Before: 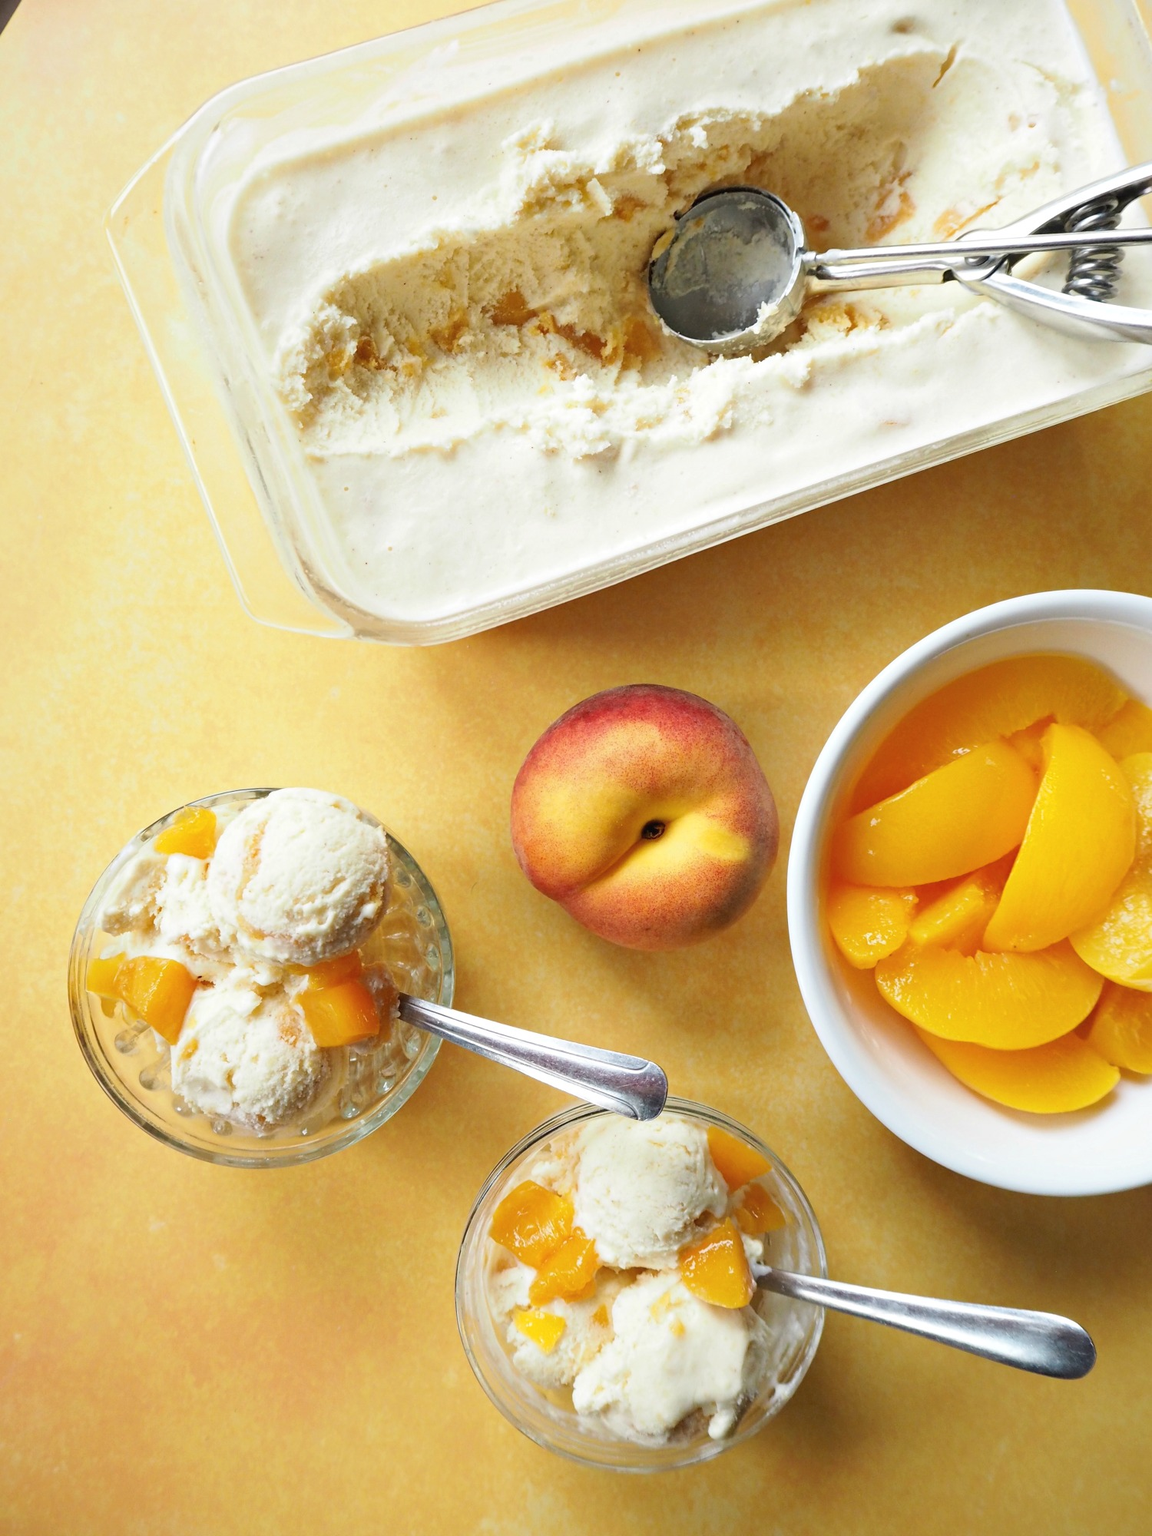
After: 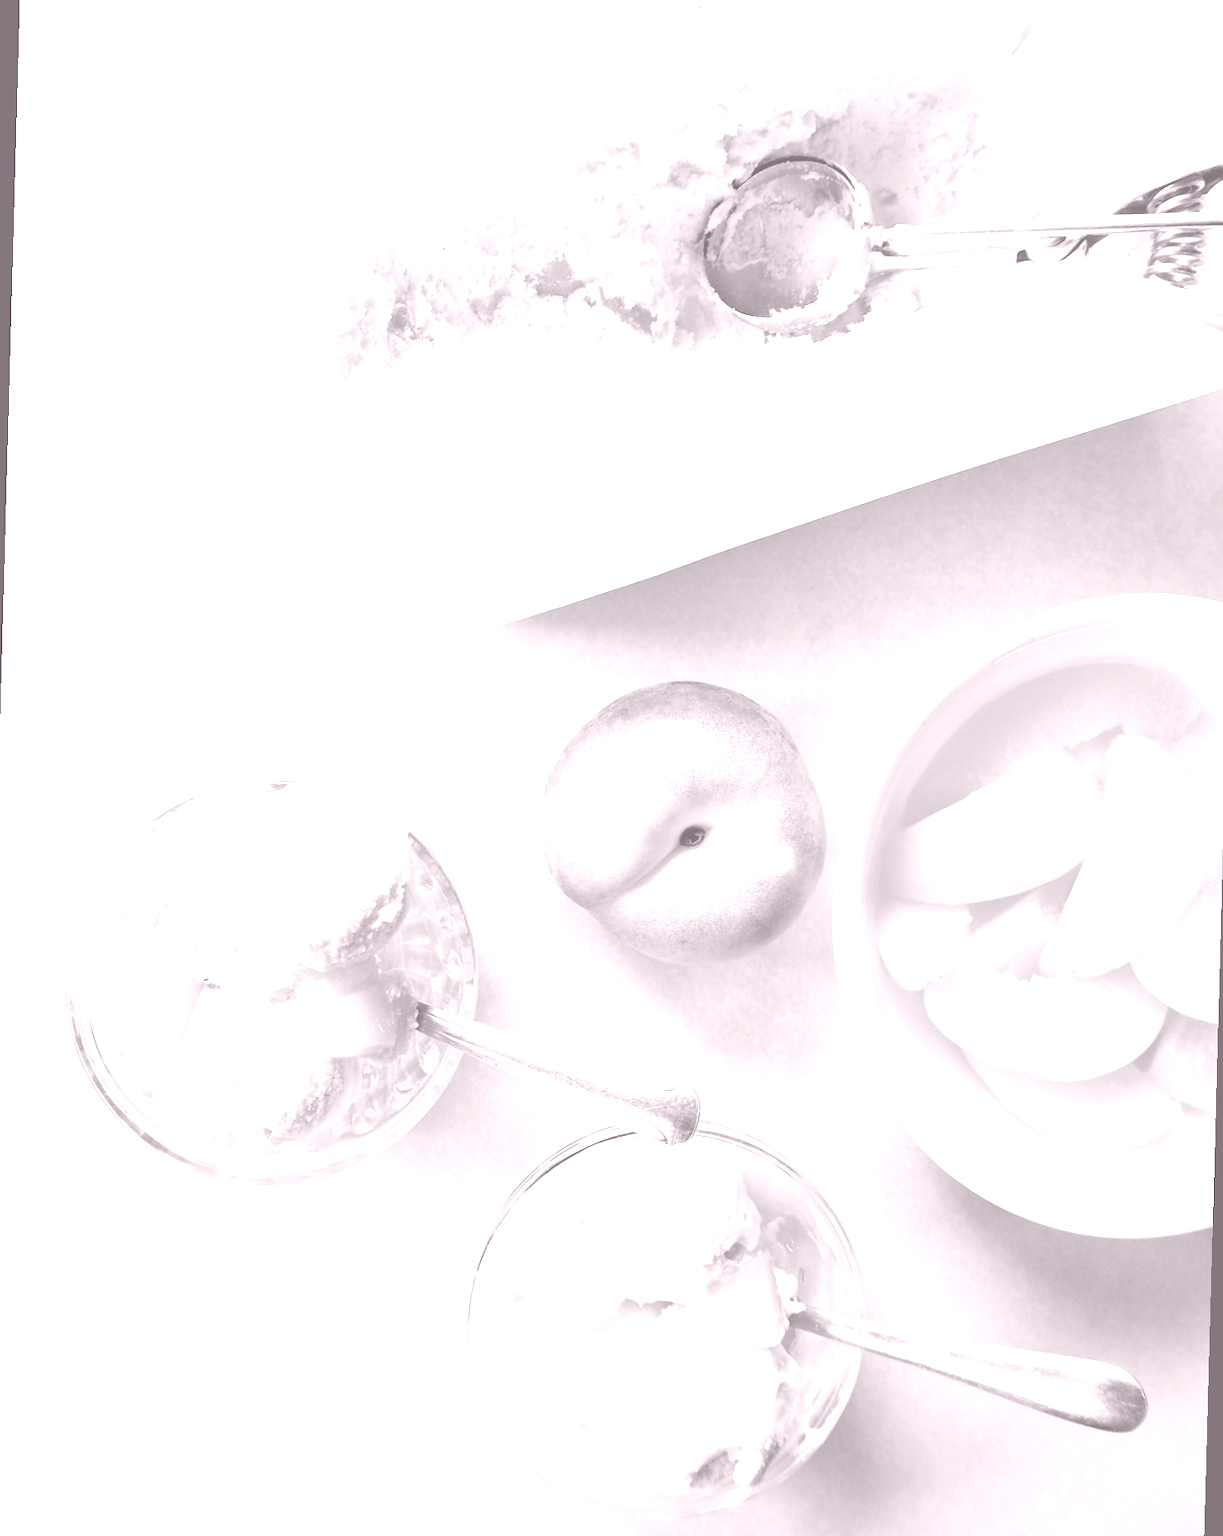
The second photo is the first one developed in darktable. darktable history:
rotate and perspective: rotation 1.57°, crop left 0.018, crop right 0.982, crop top 0.039, crop bottom 0.961
filmic rgb: black relative exposure -7.65 EV, white relative exposure 4.56 EV, hardness 3.61
color calibration: x 0.342, y 0.355, temperature 5146 K
colorize: hue 25.2°, saturation 83%, source mix 82%, lightness 79%, version 1
